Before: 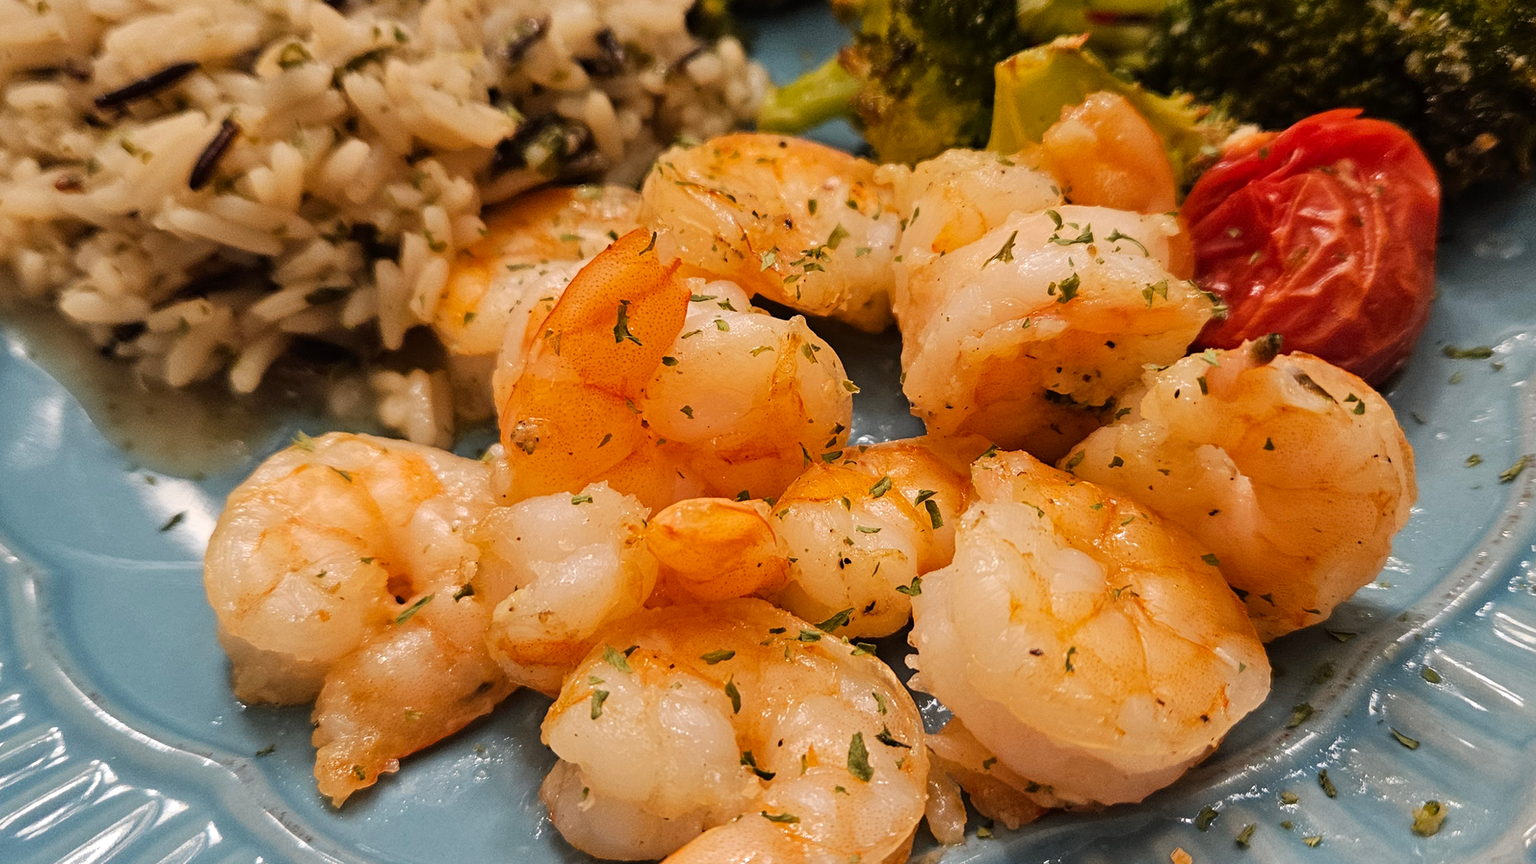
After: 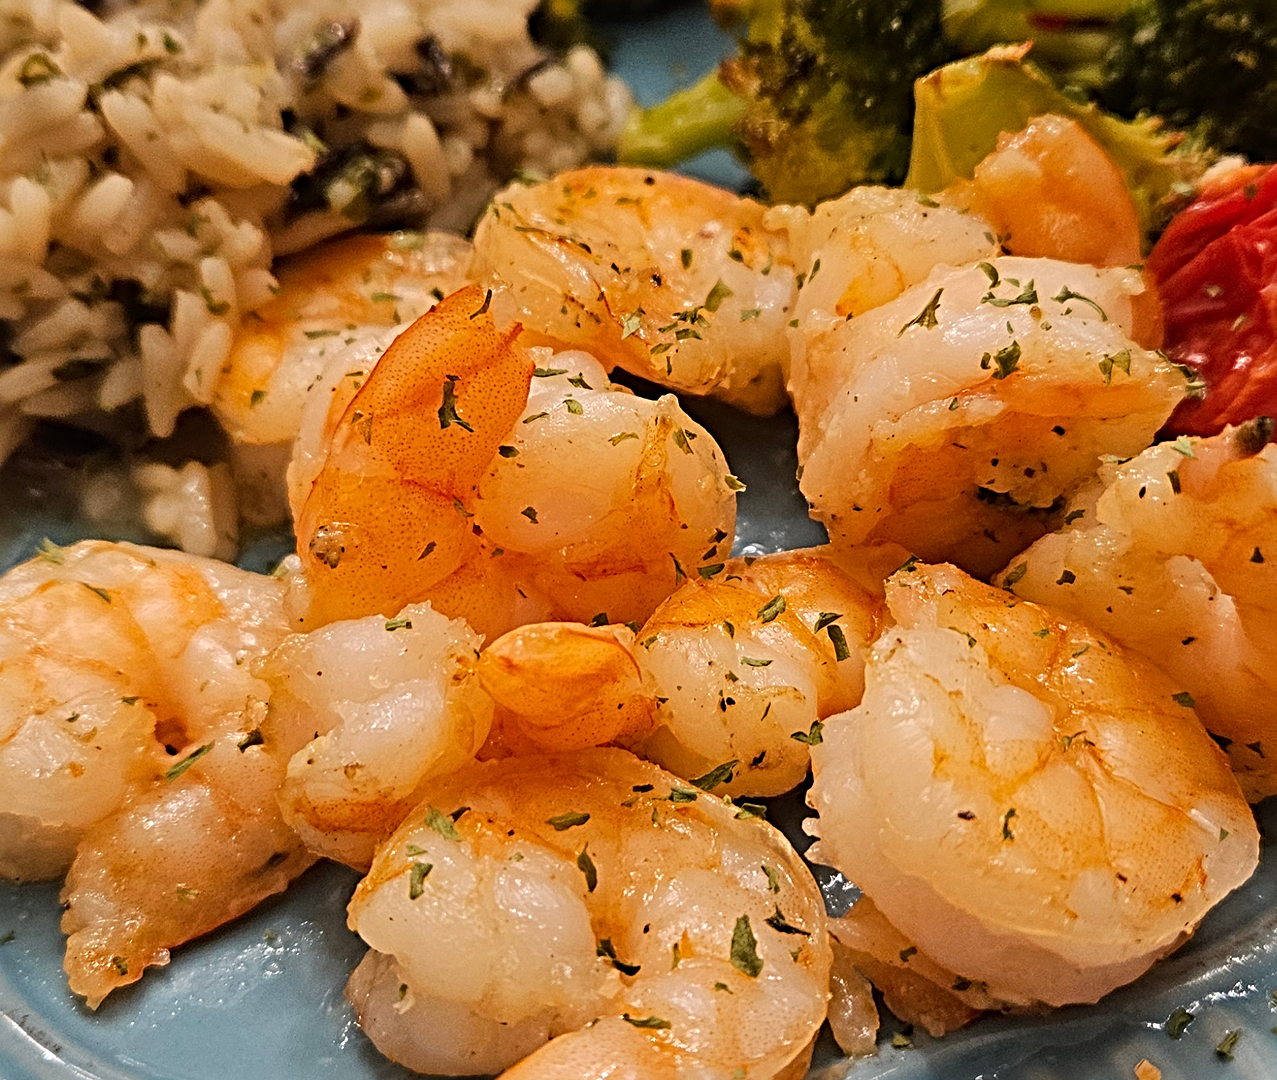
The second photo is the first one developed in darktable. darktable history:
crop: left 17.142%, right 16.318%
sharpen: radius 4.909
